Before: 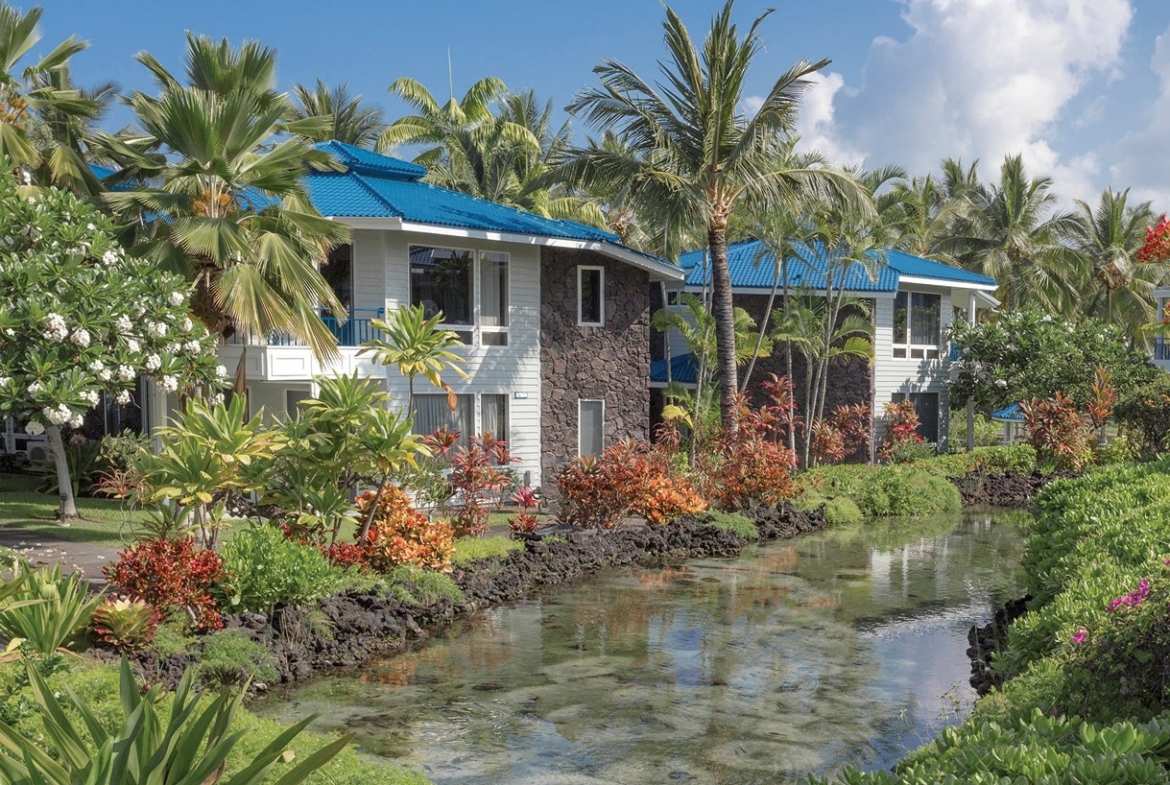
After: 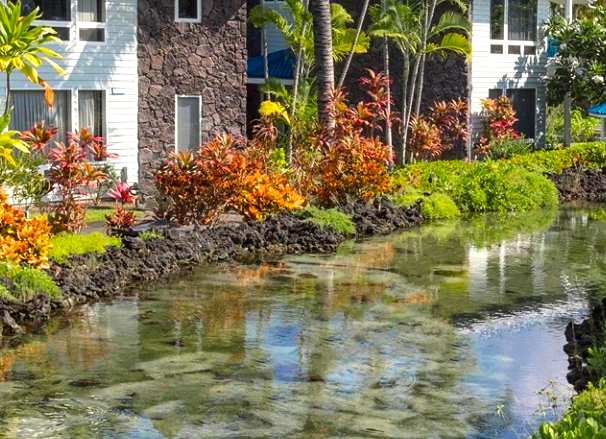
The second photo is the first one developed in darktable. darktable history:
crop: left 34.479%, top 38.822%, right 13.718%, bottom 5.172%
tone equalizer: -8 EV -0.75 EV, -7 EV -0.7 EV, -6 EV -0.6 EV, -5 EV -0.4 EV, -3 EV 0.4 EV, -2 EV 0.6 EV, -1 EV 0.7 EV, +0 EV 0.75 EV, edges refinement/feathering 500, mask exposure compensation -1.57 EV, preserve details no
color balance rgb: perceptual saturation grading › global saturation 25%, global vibrance 20%
color balance: output saturation 120%
